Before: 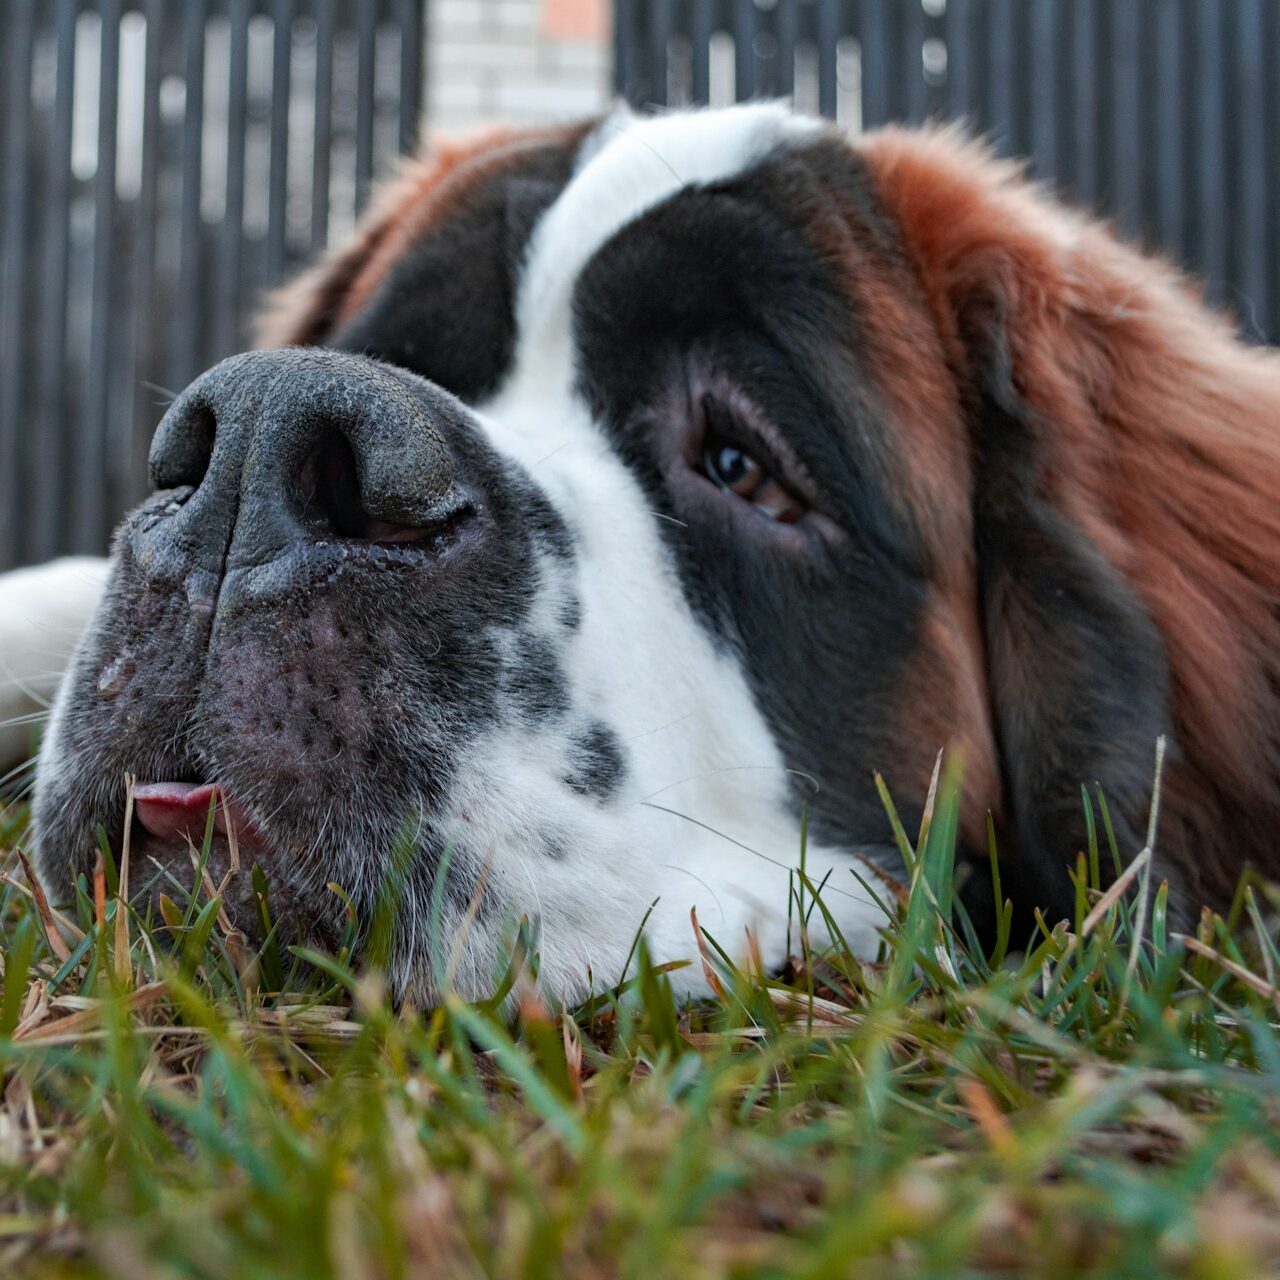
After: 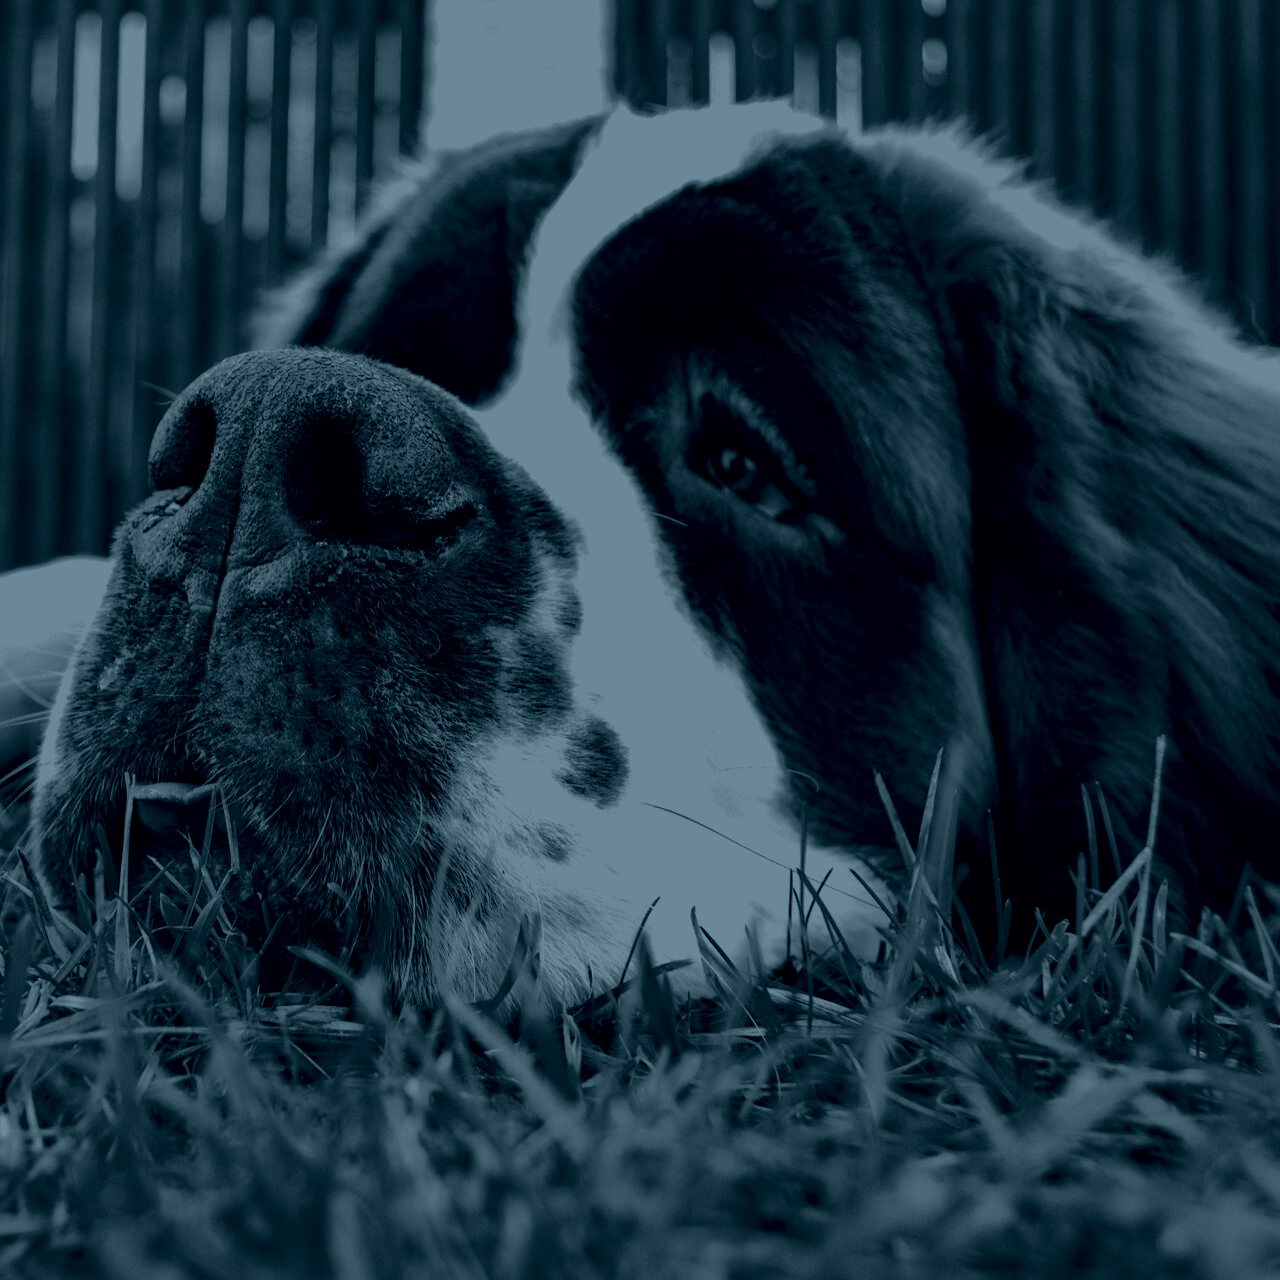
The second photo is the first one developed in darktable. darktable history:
contrast brightness saturation: contrast 0.24, brightness -0.24, saturation 0.14
exposure: black level correction 0, exposure 0.9 EV, compensate exposure bias true, compensate highlight preservation false
colorize: hue 194.4°, saturation 29%, source mix 61.75%, lightness 3.98%, version 1
shadows and highlights: shadows 40, highlights -60
